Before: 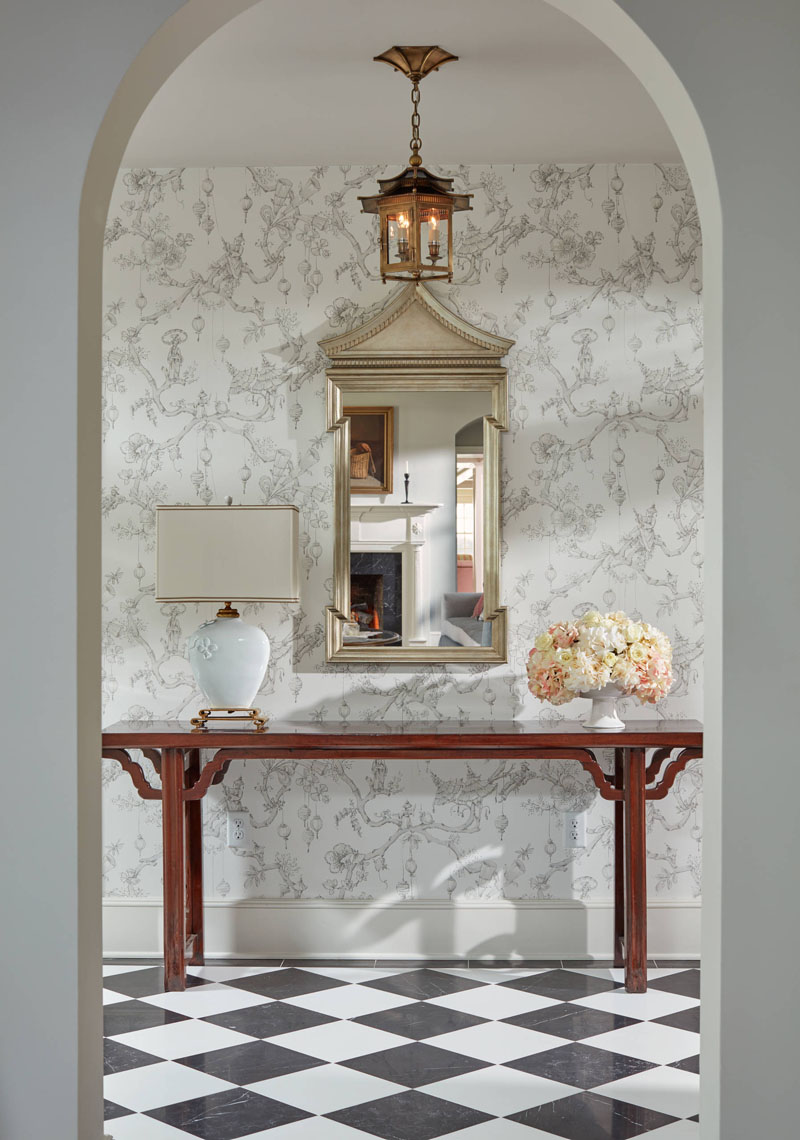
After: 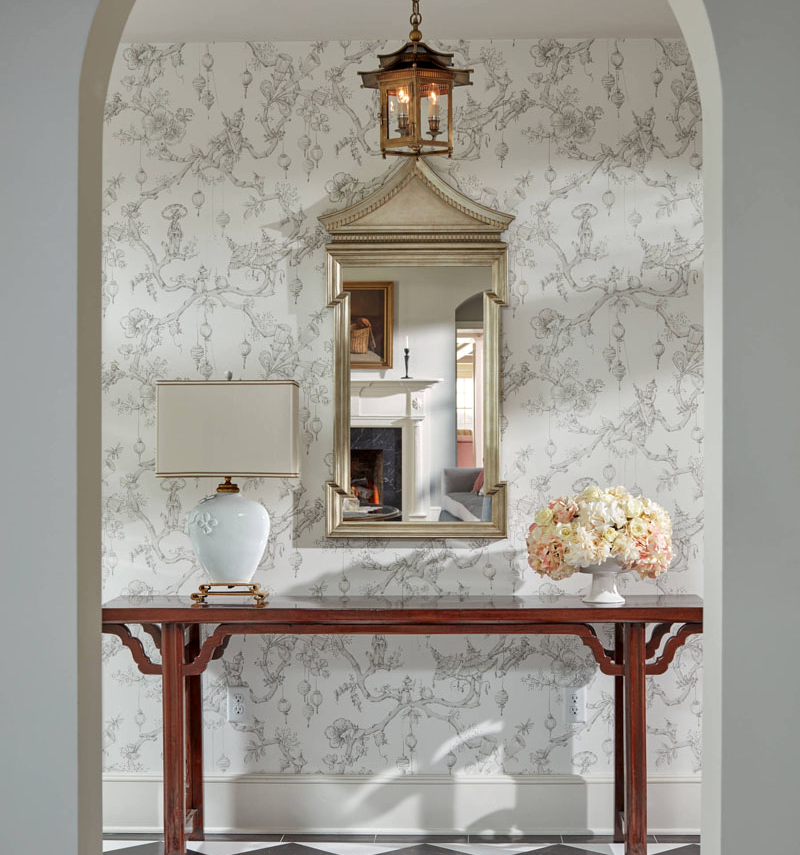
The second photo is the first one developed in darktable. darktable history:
crop: top 11.031%, bottom 13.939%
local contrast: highlights 103%, shadows 101%, detail 119%, midtone range 0.2
